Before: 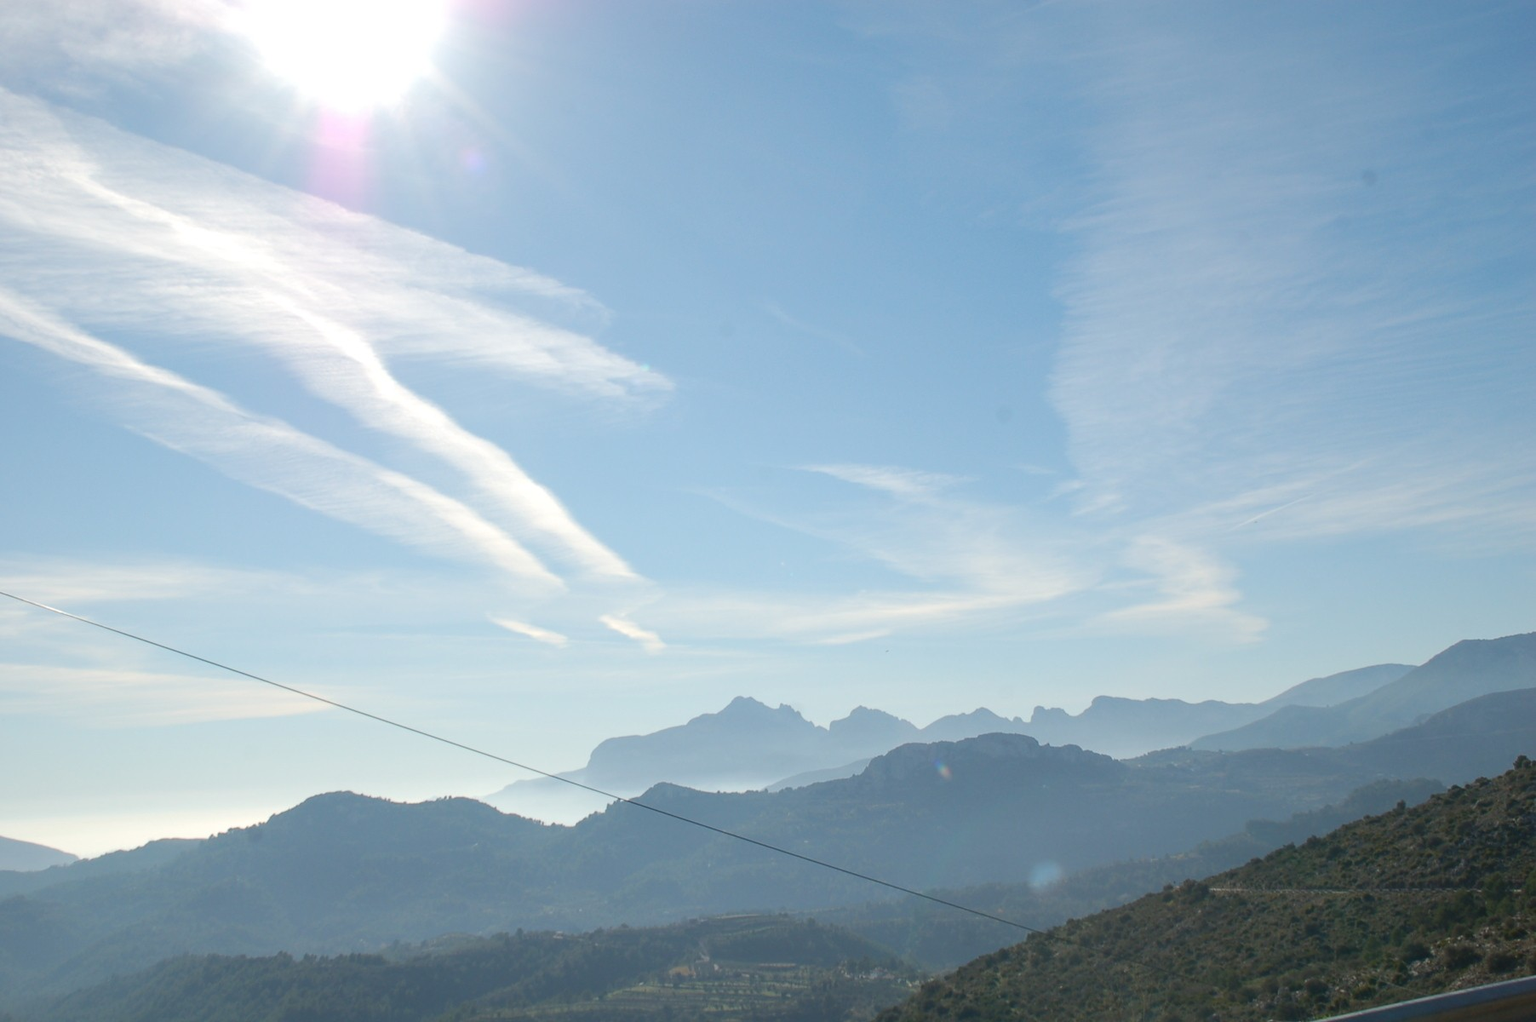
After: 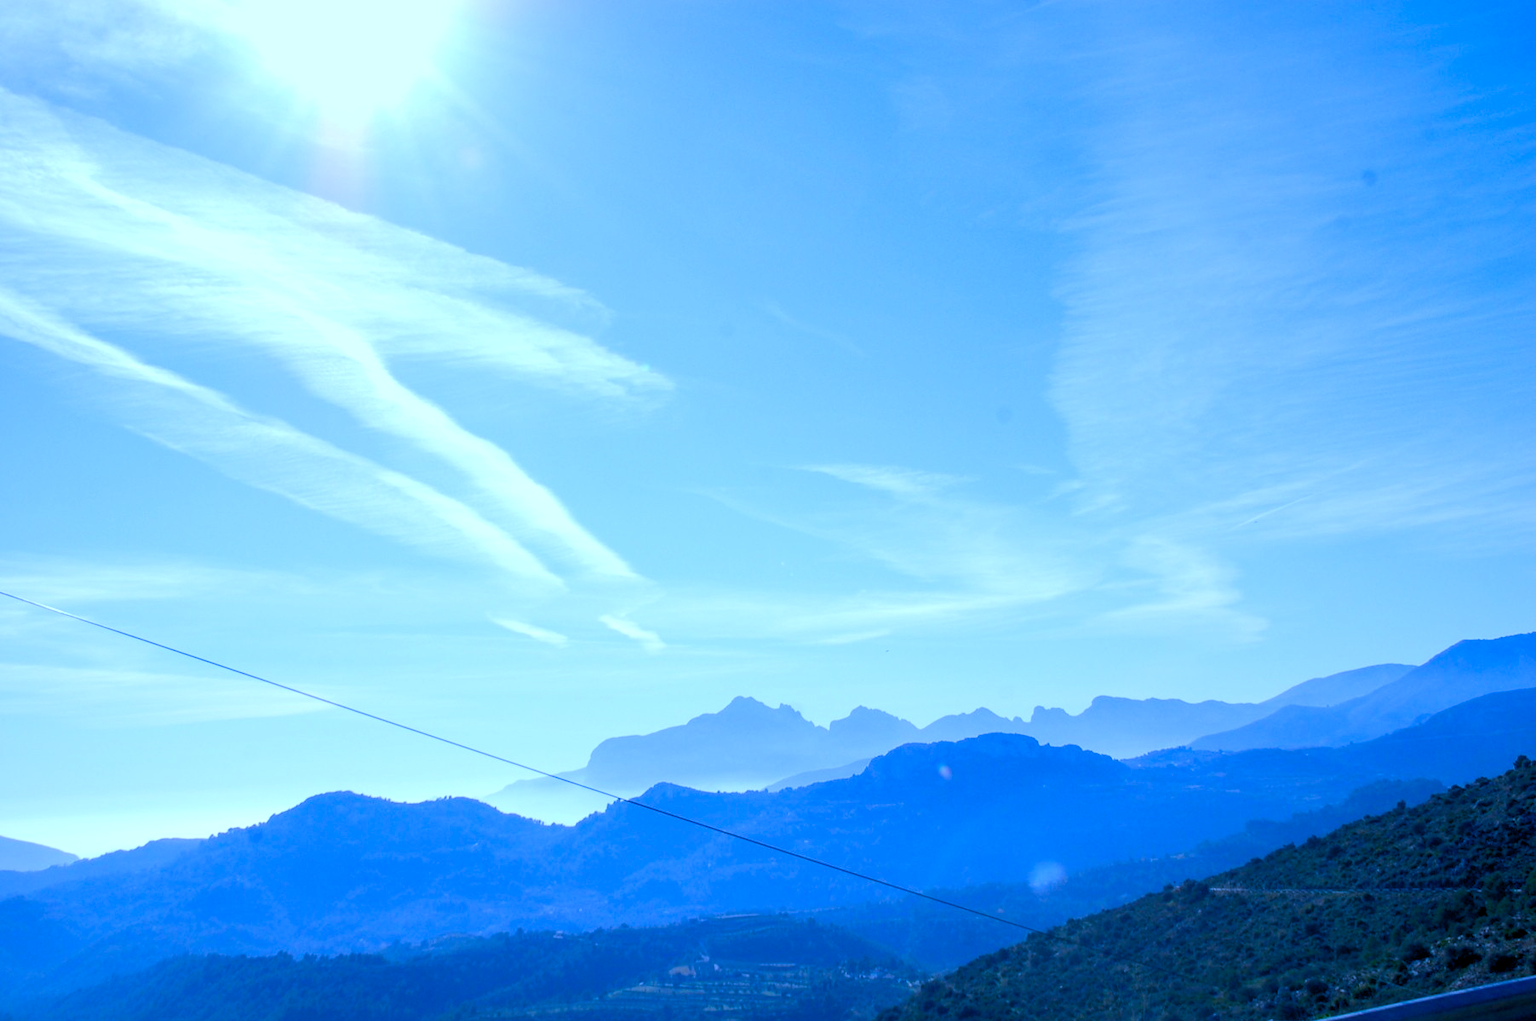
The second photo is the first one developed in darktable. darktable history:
white balance: red 0.766, blue 1.537
color balance rgb: shadows lift › luminance -9.41%, highlights gain › luminance 17.6%, global offset › luminance -1.45%, perceptual saturation grading › highlights -17.77%, perceptual saturation grading › mid-tones 33.1%, perceptual saturation grading › shadows 50.52%, global vibrance 24.22%
